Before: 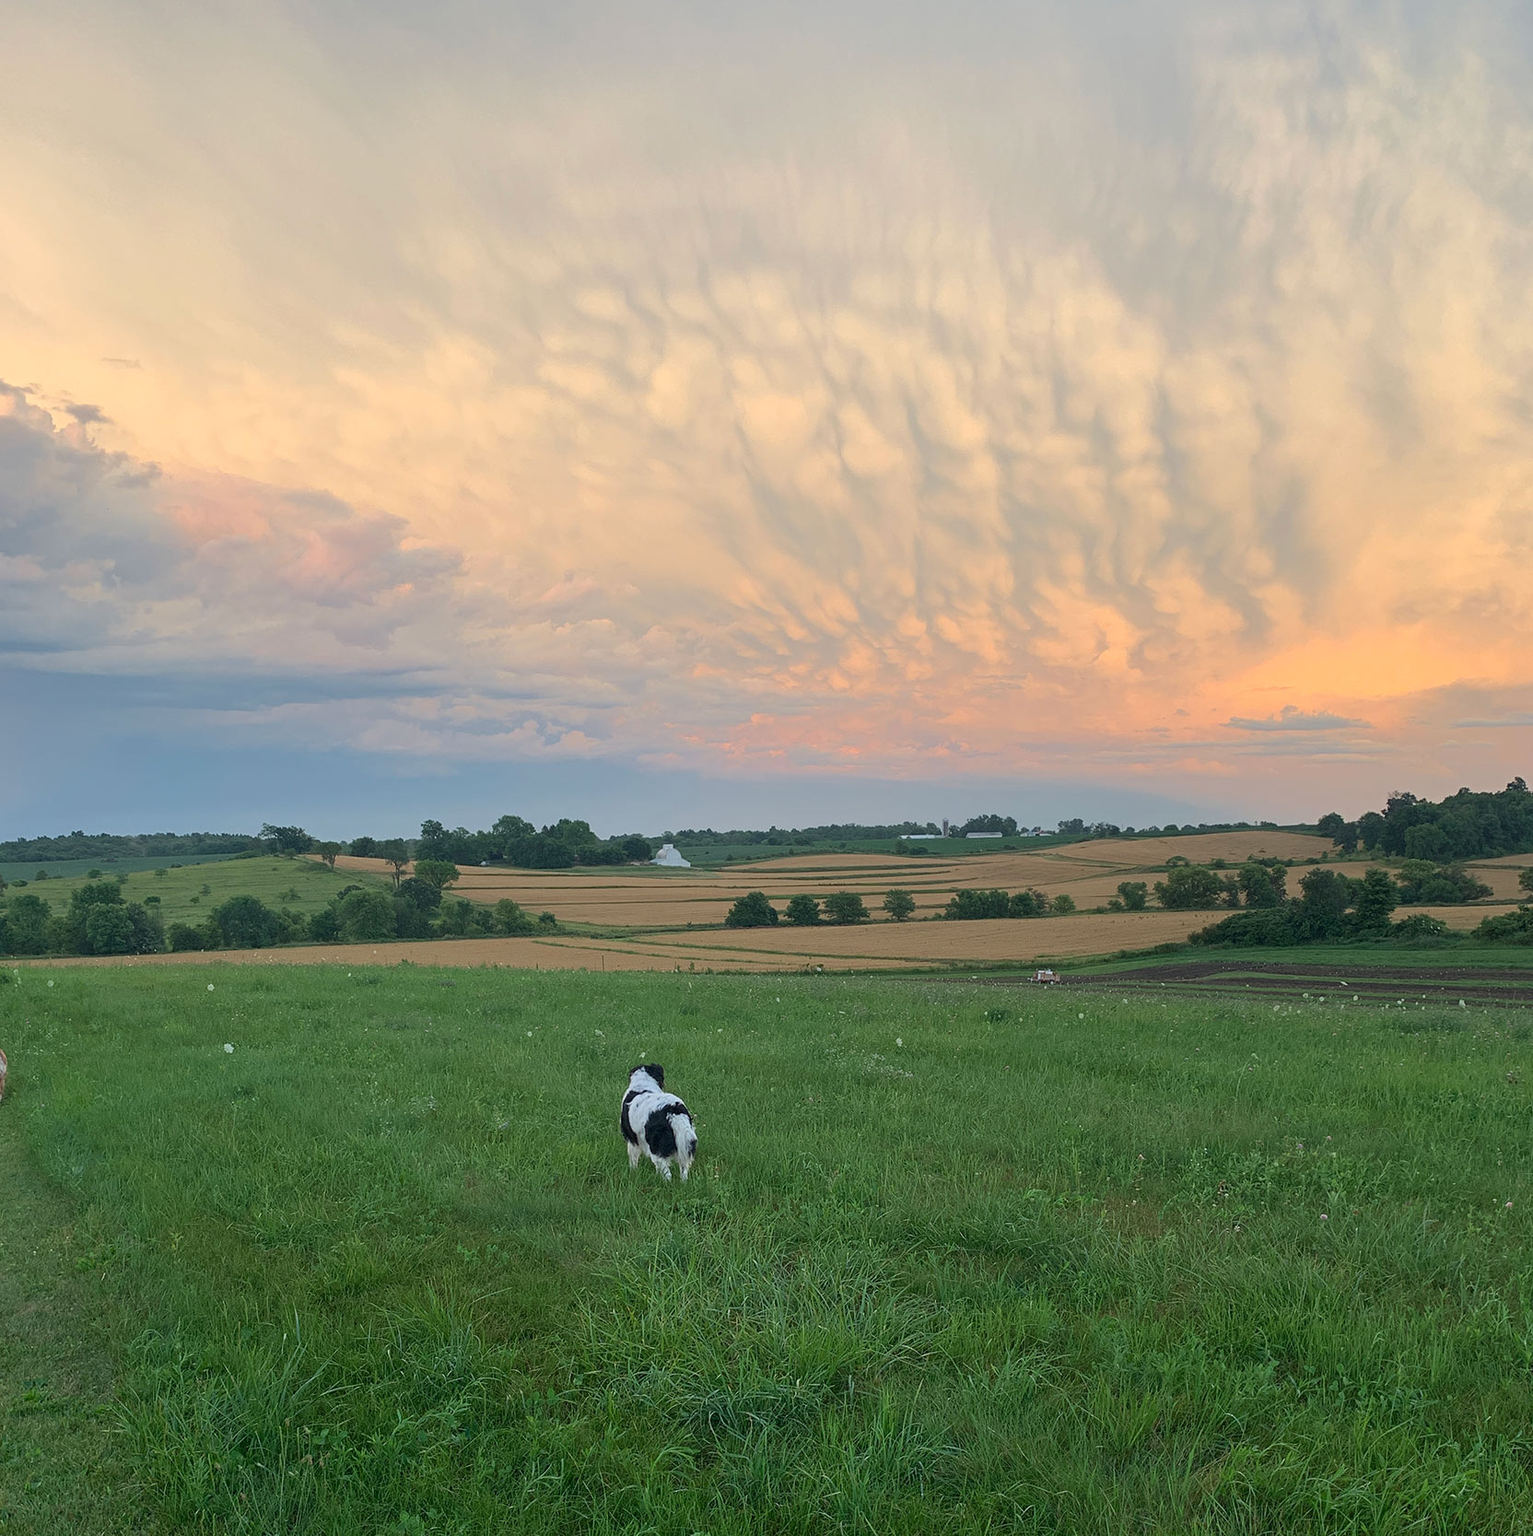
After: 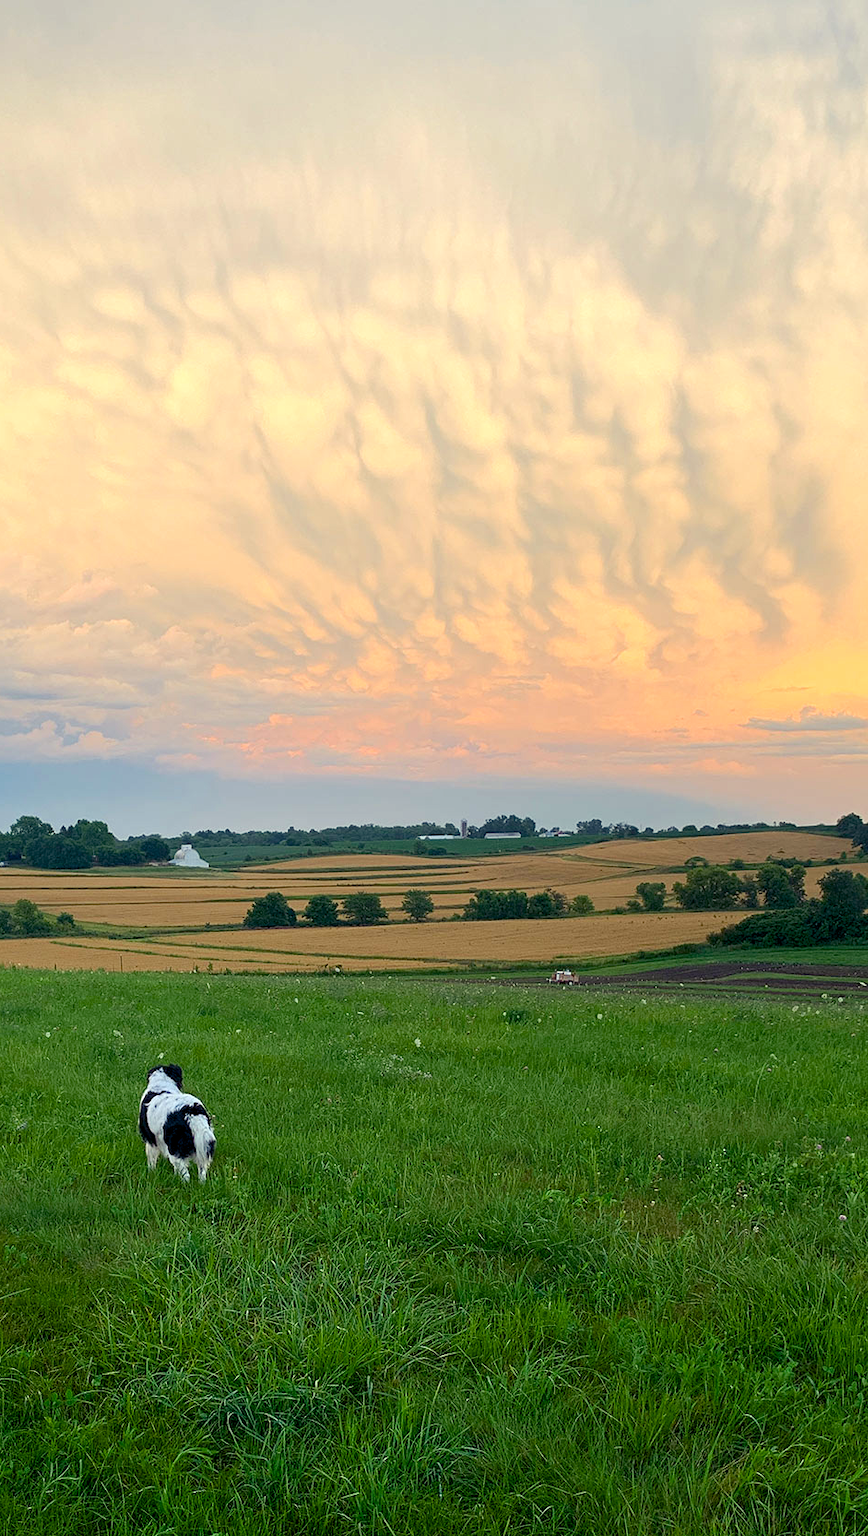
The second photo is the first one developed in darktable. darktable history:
color balance rgb: shadows lift › luminance -21.66%, shadows lift › chroma 6.57%, shadows lift › hue 270°, power › chroma 0.68%, power › hue 60°, highlights gain › luminance 6.08%, highlights gain › chroma 1.33%, highlights gain › hue 90°, global offset › luminance -0.87%, perceptual saturation grading › global saturation 26.86%, perceptual saturation grading › highlights -28.39%, perceptual saturation grading › mid-tones 15.22%, perceptual saturation grading › shadows 33.98%, perceptual brilliance grading › highlights 10%, perceptual brilliance grading › mid-tones 5%
crop: left 31.458%, top 0%, right 11.876%
